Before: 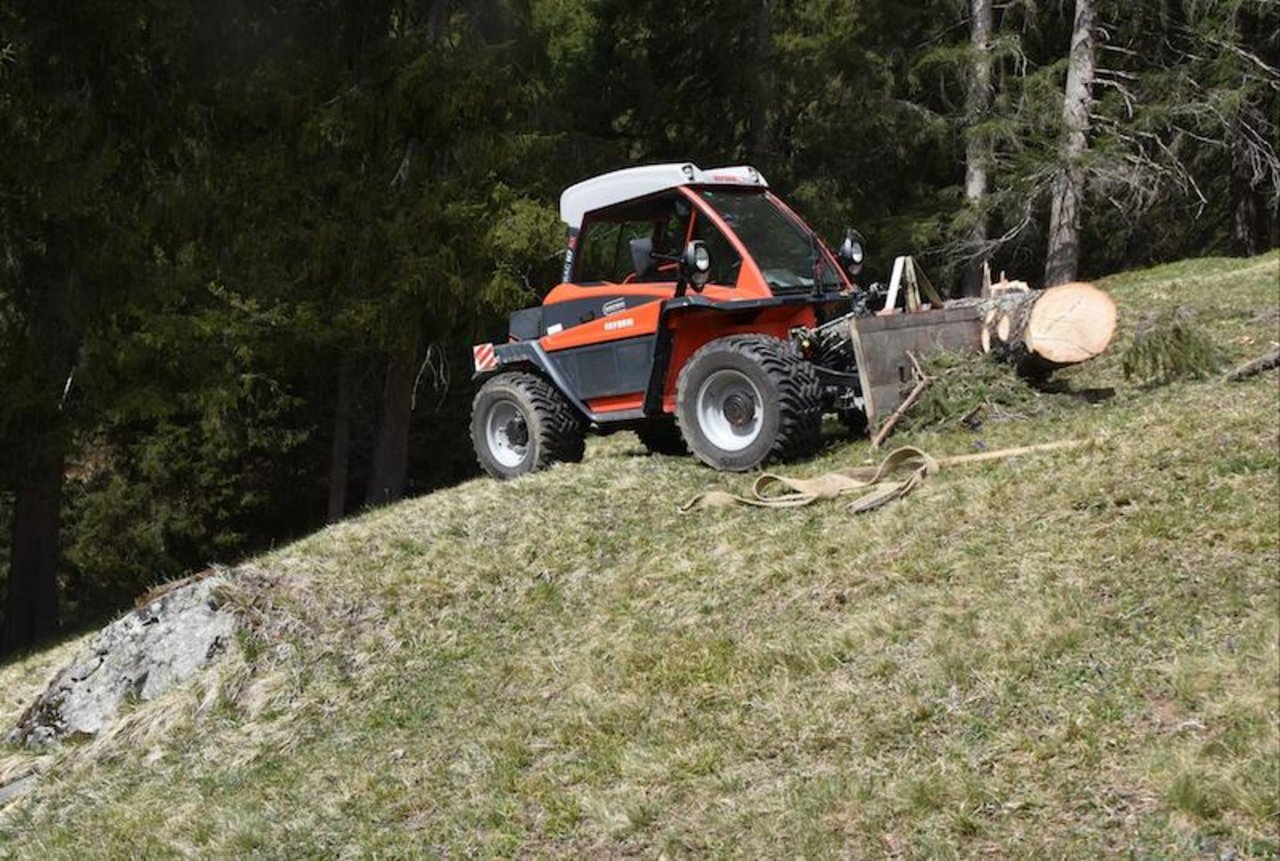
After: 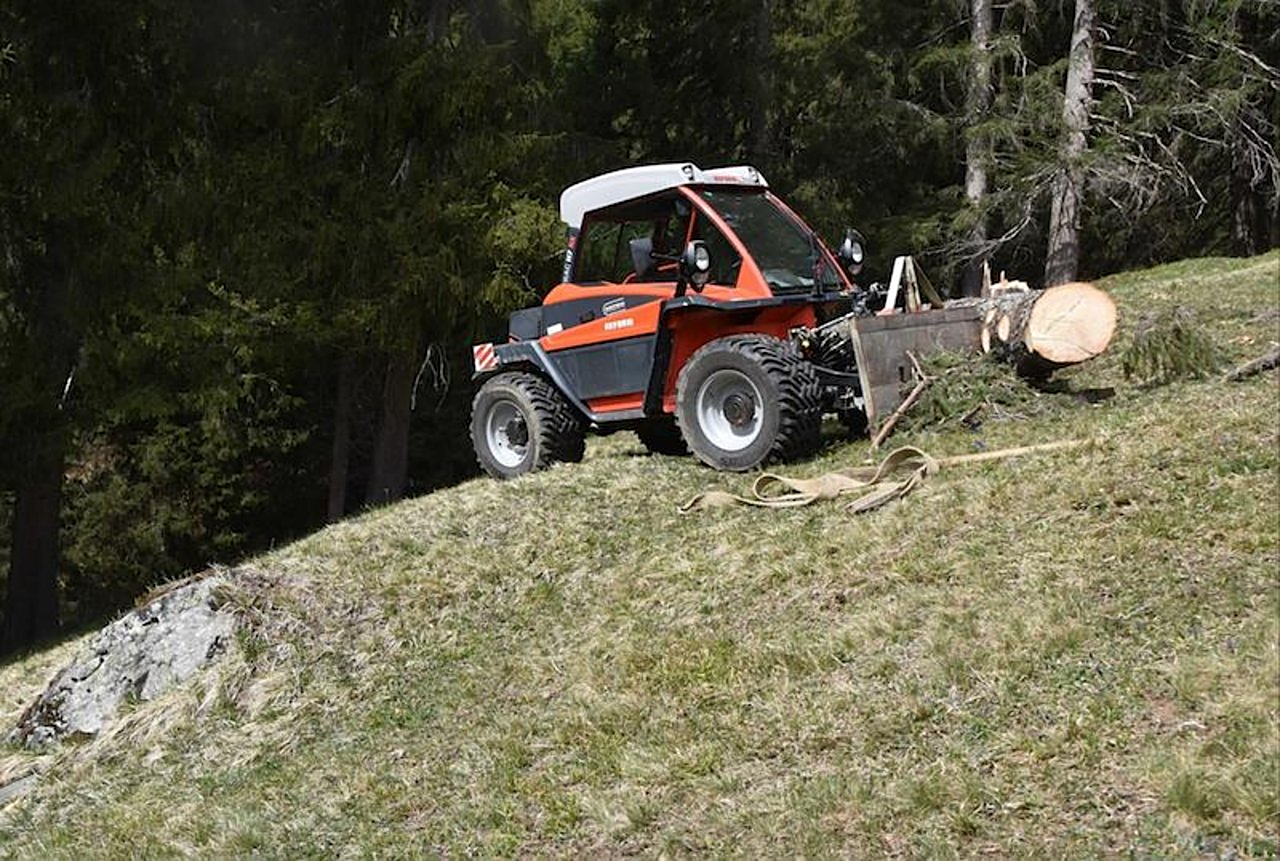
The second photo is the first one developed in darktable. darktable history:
exposure: compensate exposure bias true, compensate highlight preservation false
sharpen: on, module defaults
tone equalizer: mask exposure compensation -0.497 EV
